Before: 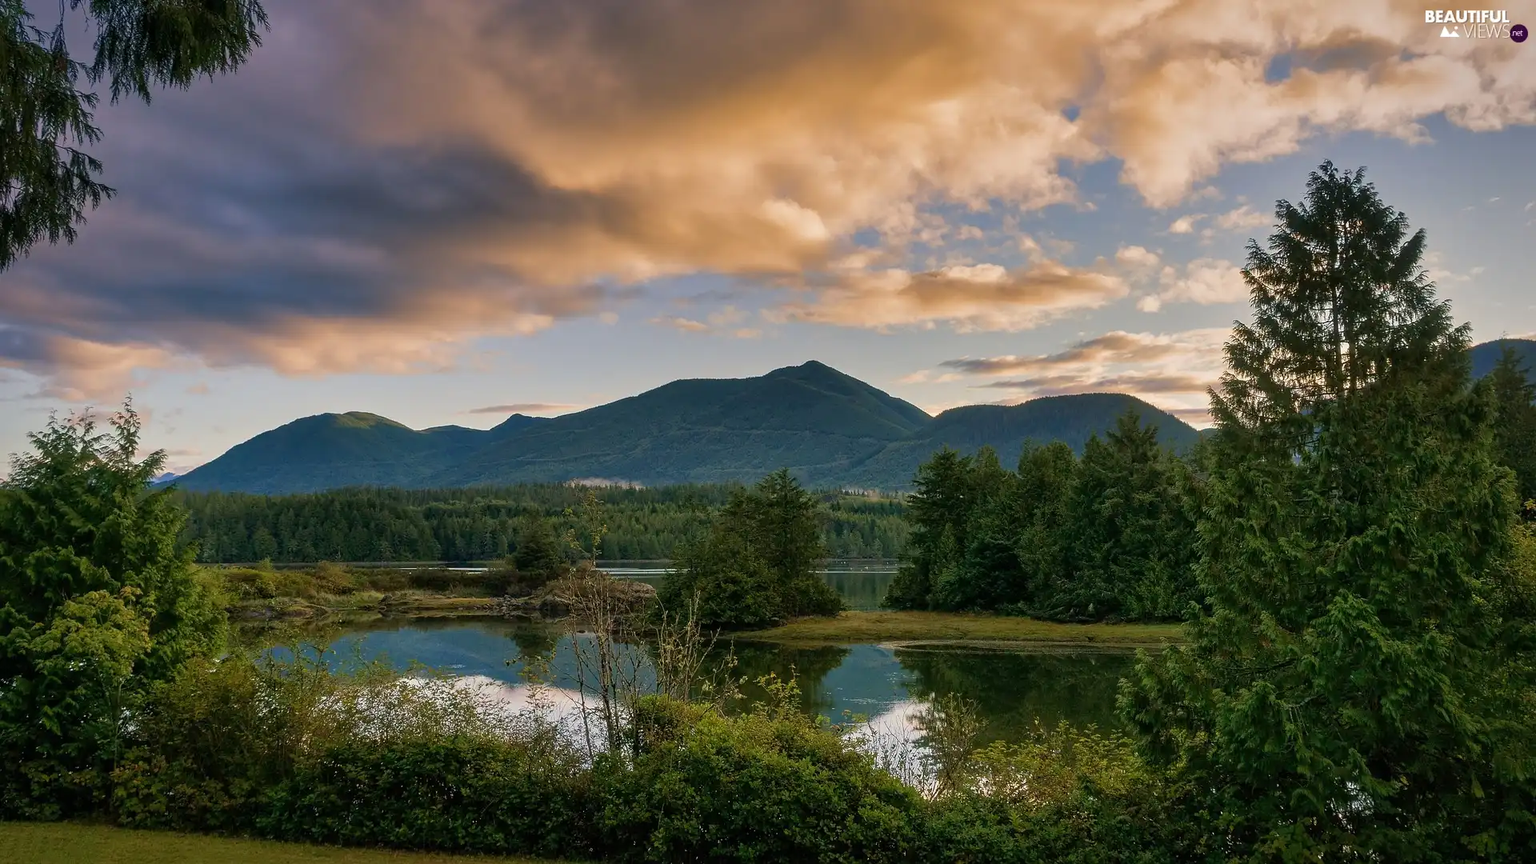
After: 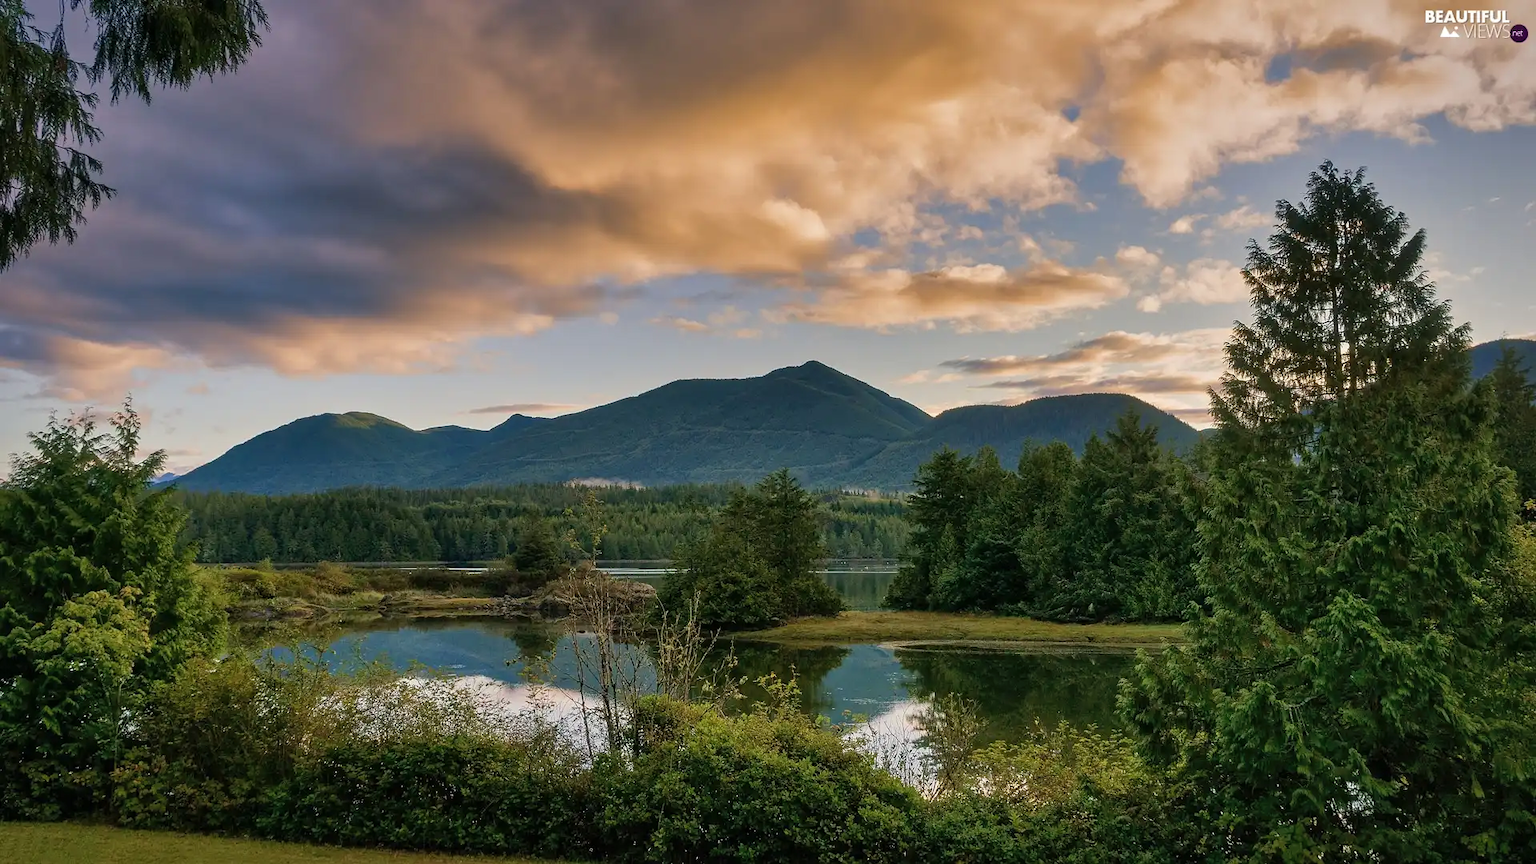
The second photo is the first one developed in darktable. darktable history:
shadows and highlights: shadows 36.78, highlights -28.07, highlights color adjustment 89.25%, soften with gaussian
